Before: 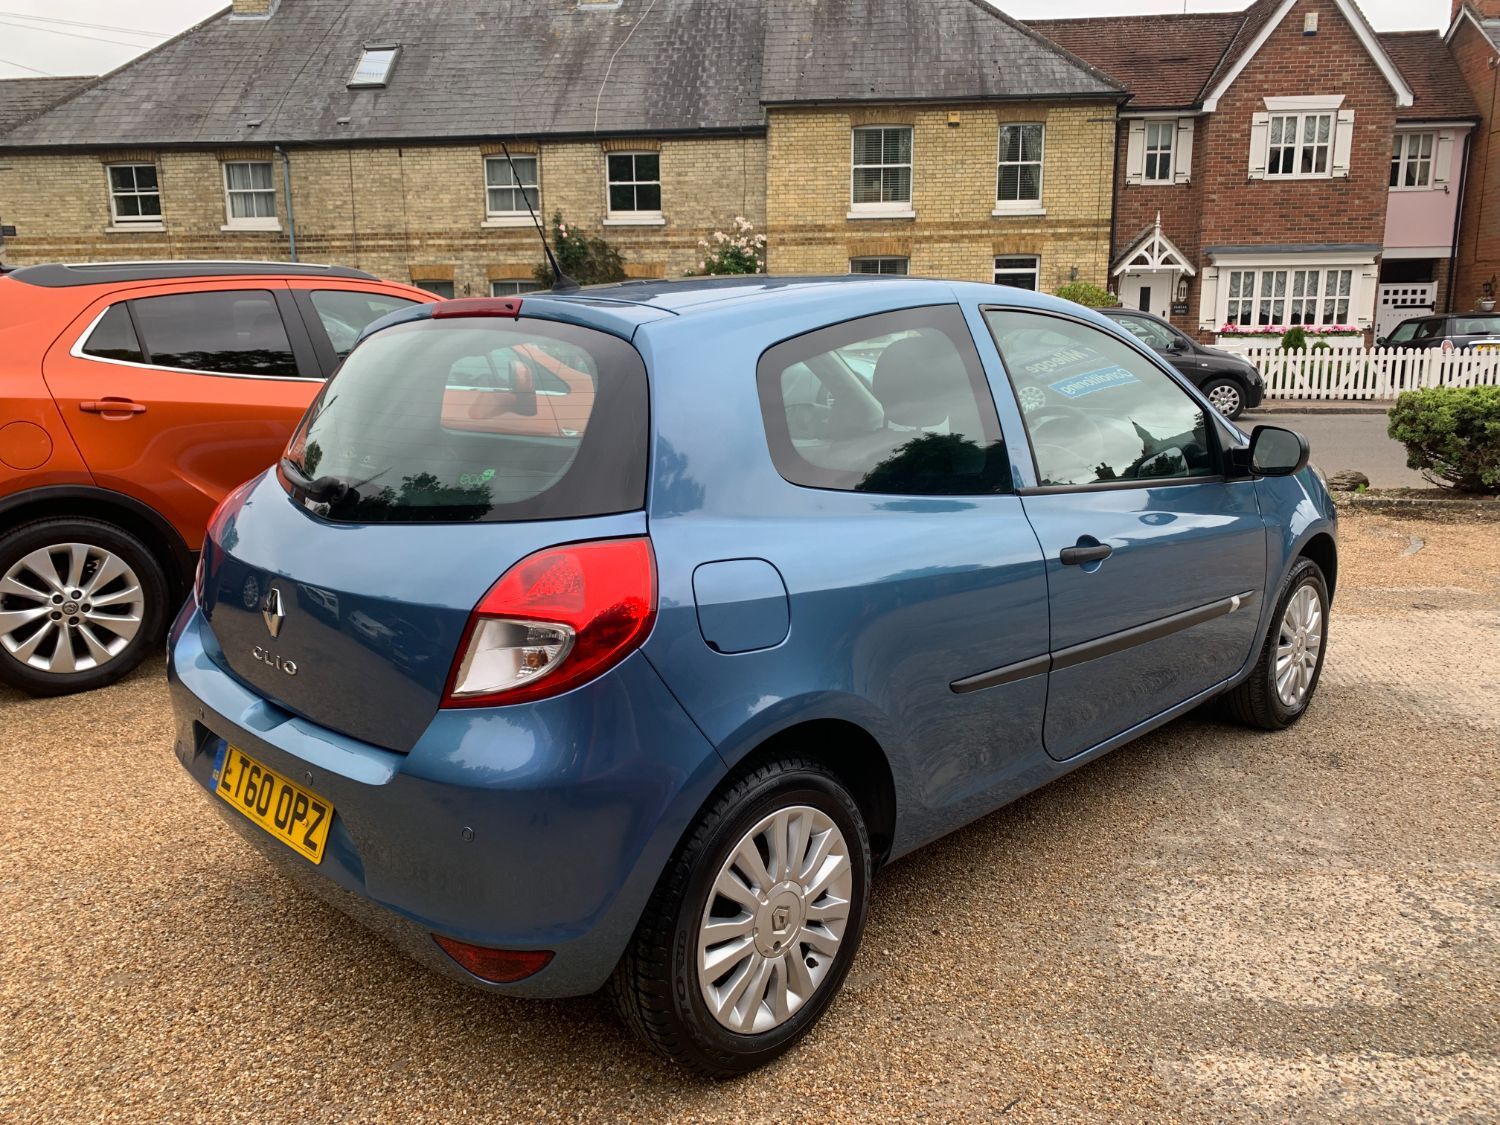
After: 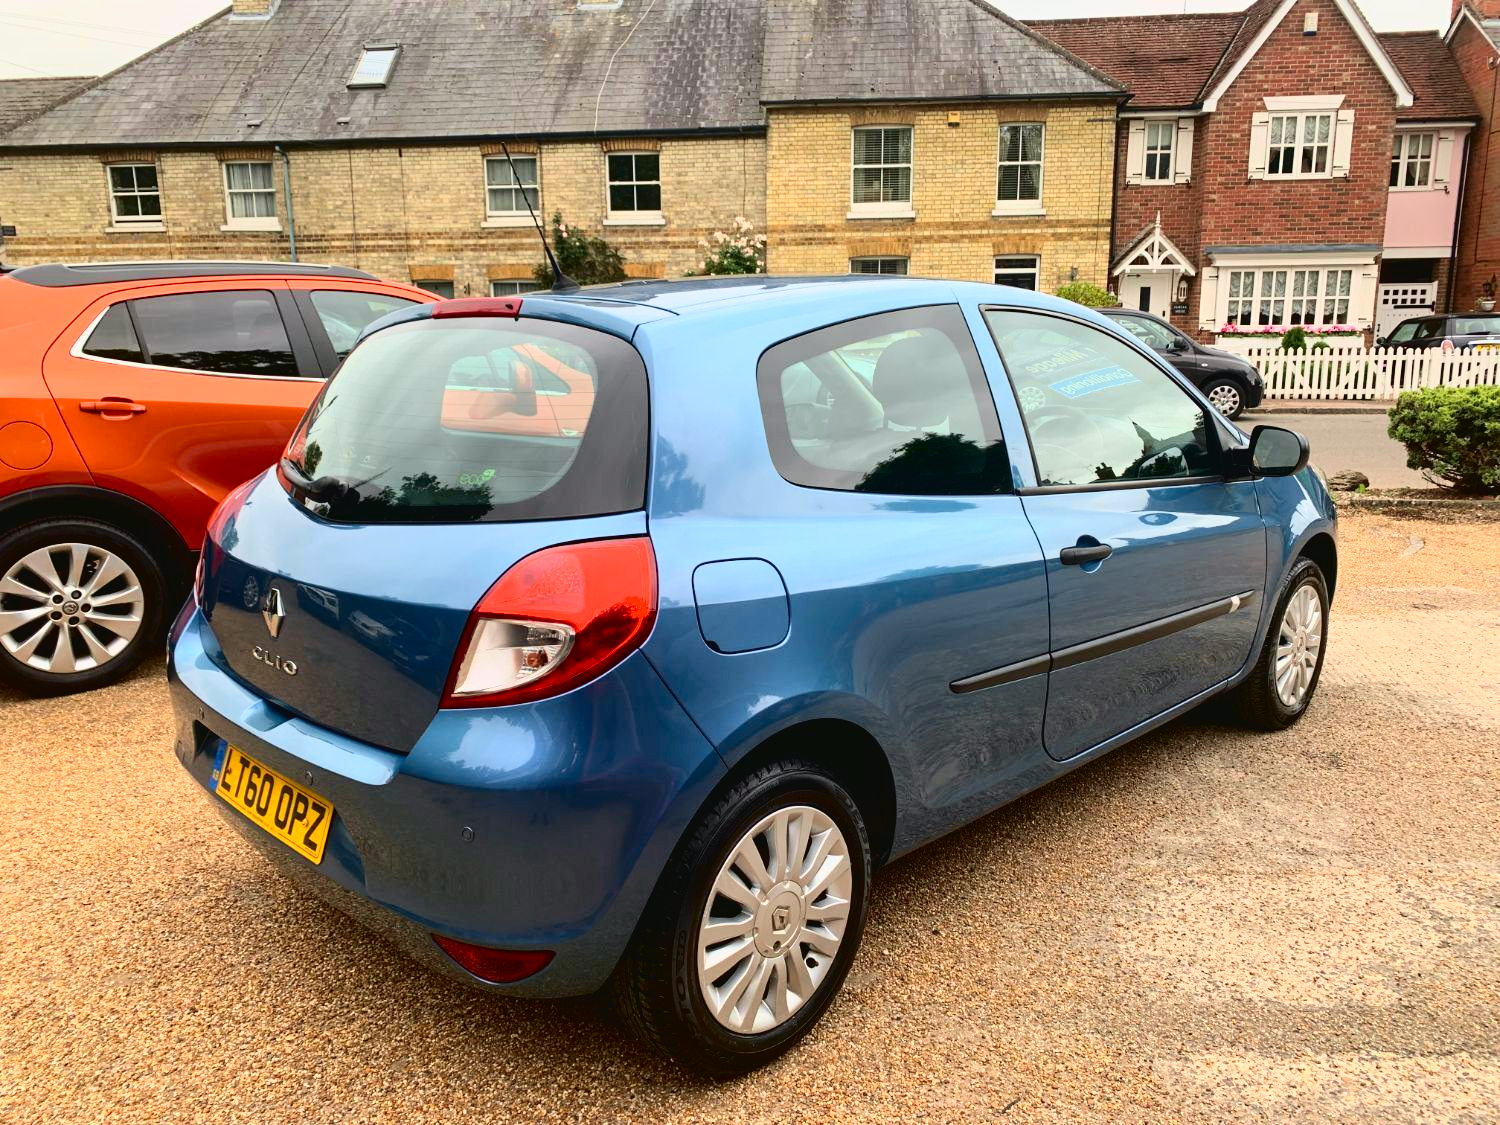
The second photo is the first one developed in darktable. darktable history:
tone curve: curves: ch0 [(0.003, 0.032) (0.037, 0.037) (0.142, 0.117) (0.279, 0.311) (0.405, 0.49) (0.526, 0.651) (0.722, 0.857) (0.875, 0.946) (1, 0.98)]; ch1 [(0, 0) (0.305, 0.325) (0.453, 0.437) (0.482, 0.473) (0.501, 0.498) (0.515, 0.523) (0.559, 0.591) (0.6, 0.659) (0.656, 0.71) (1, 1)]; ch2 [(0, 0) (0.323, 0.277) (0.424, 0.396) (0.479, 0.484) (0.499, 0.502) (0.515, 0.537) (0.564, 0.595) (0.644, 0.703) (0.742, 0.803) (1, 1)], color space Lab, independent channels, preserve colors none
